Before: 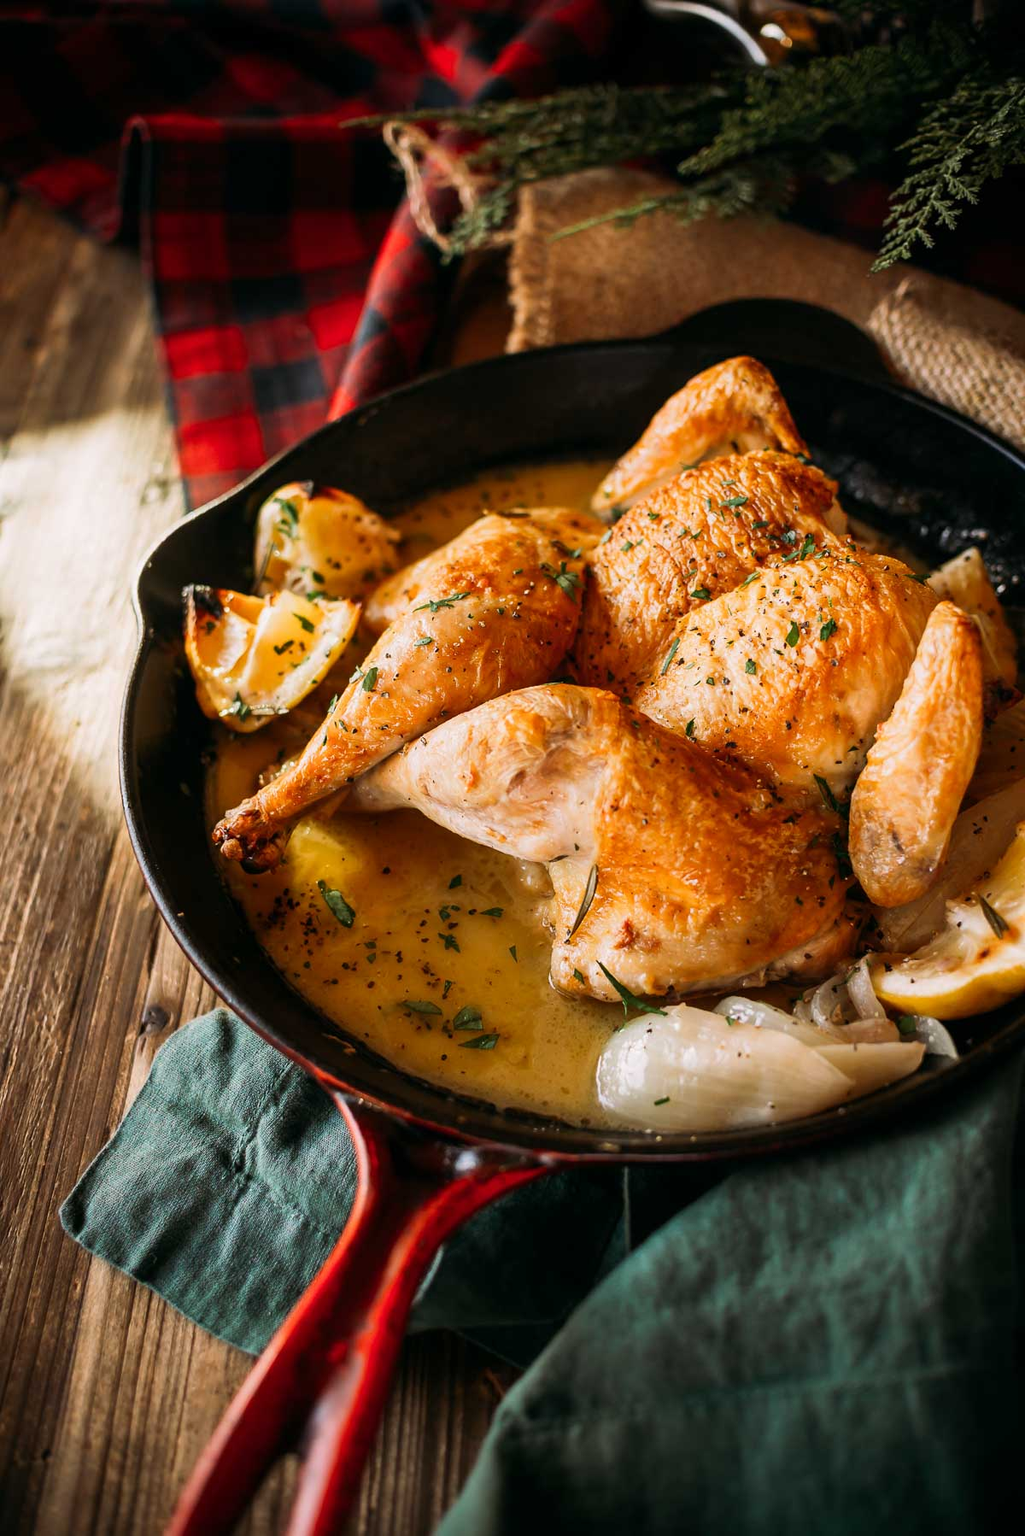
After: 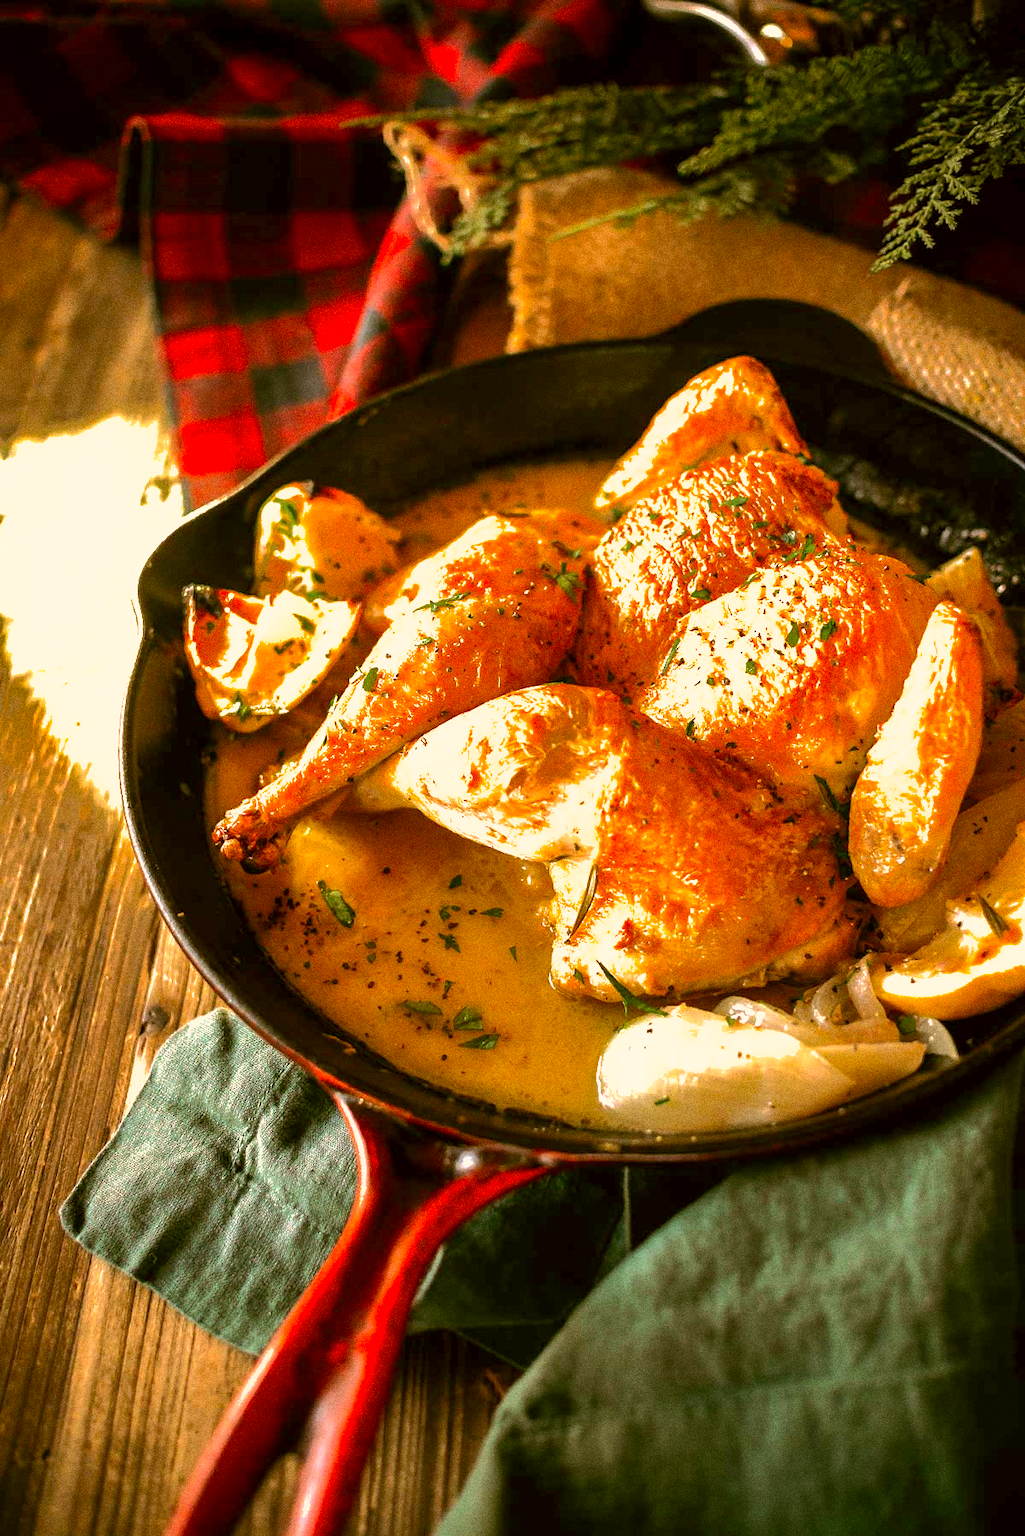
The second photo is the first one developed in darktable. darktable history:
shadows and highlights: shadows 38.43, highlights -74.54
grain: coarseness 0.09 ISO, strength 40%
color correction: highlights a* 8.98, highlights b* 15.09, shadows a* -0.49, shadows b* 26.52
exposure: black level correction 0.001, exposure 0.955 EV, compensate exposure bias true, compensate highlight preservation false
